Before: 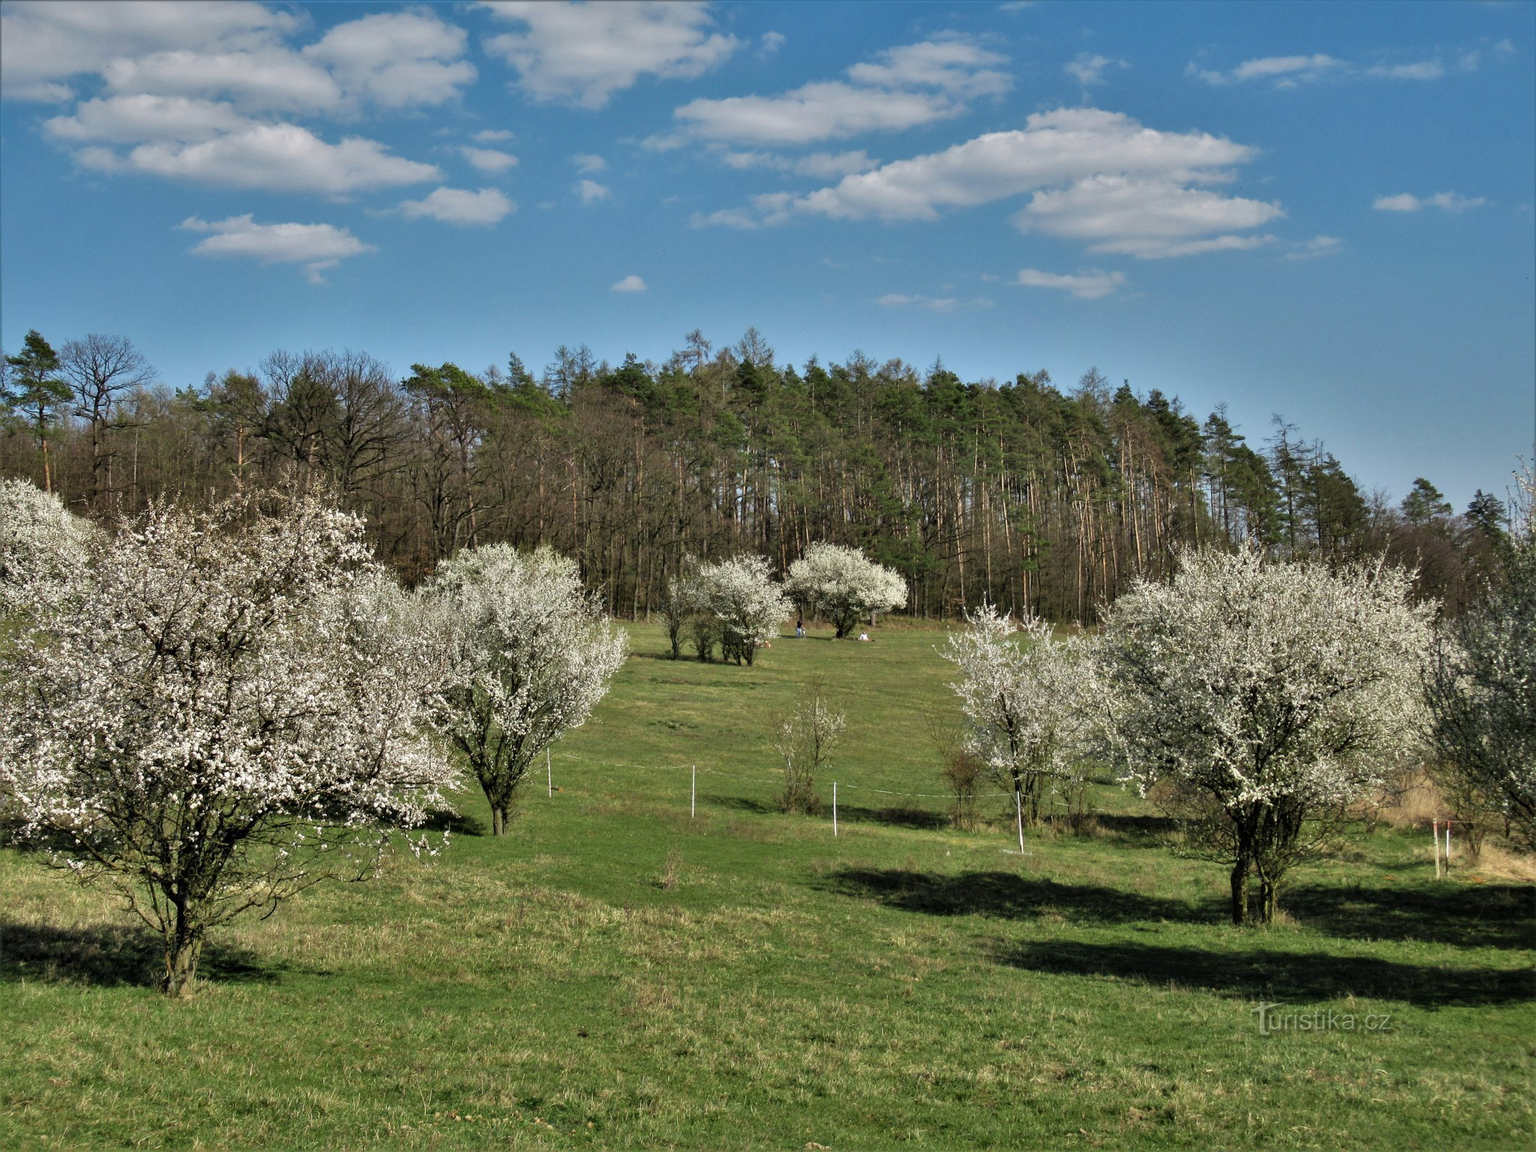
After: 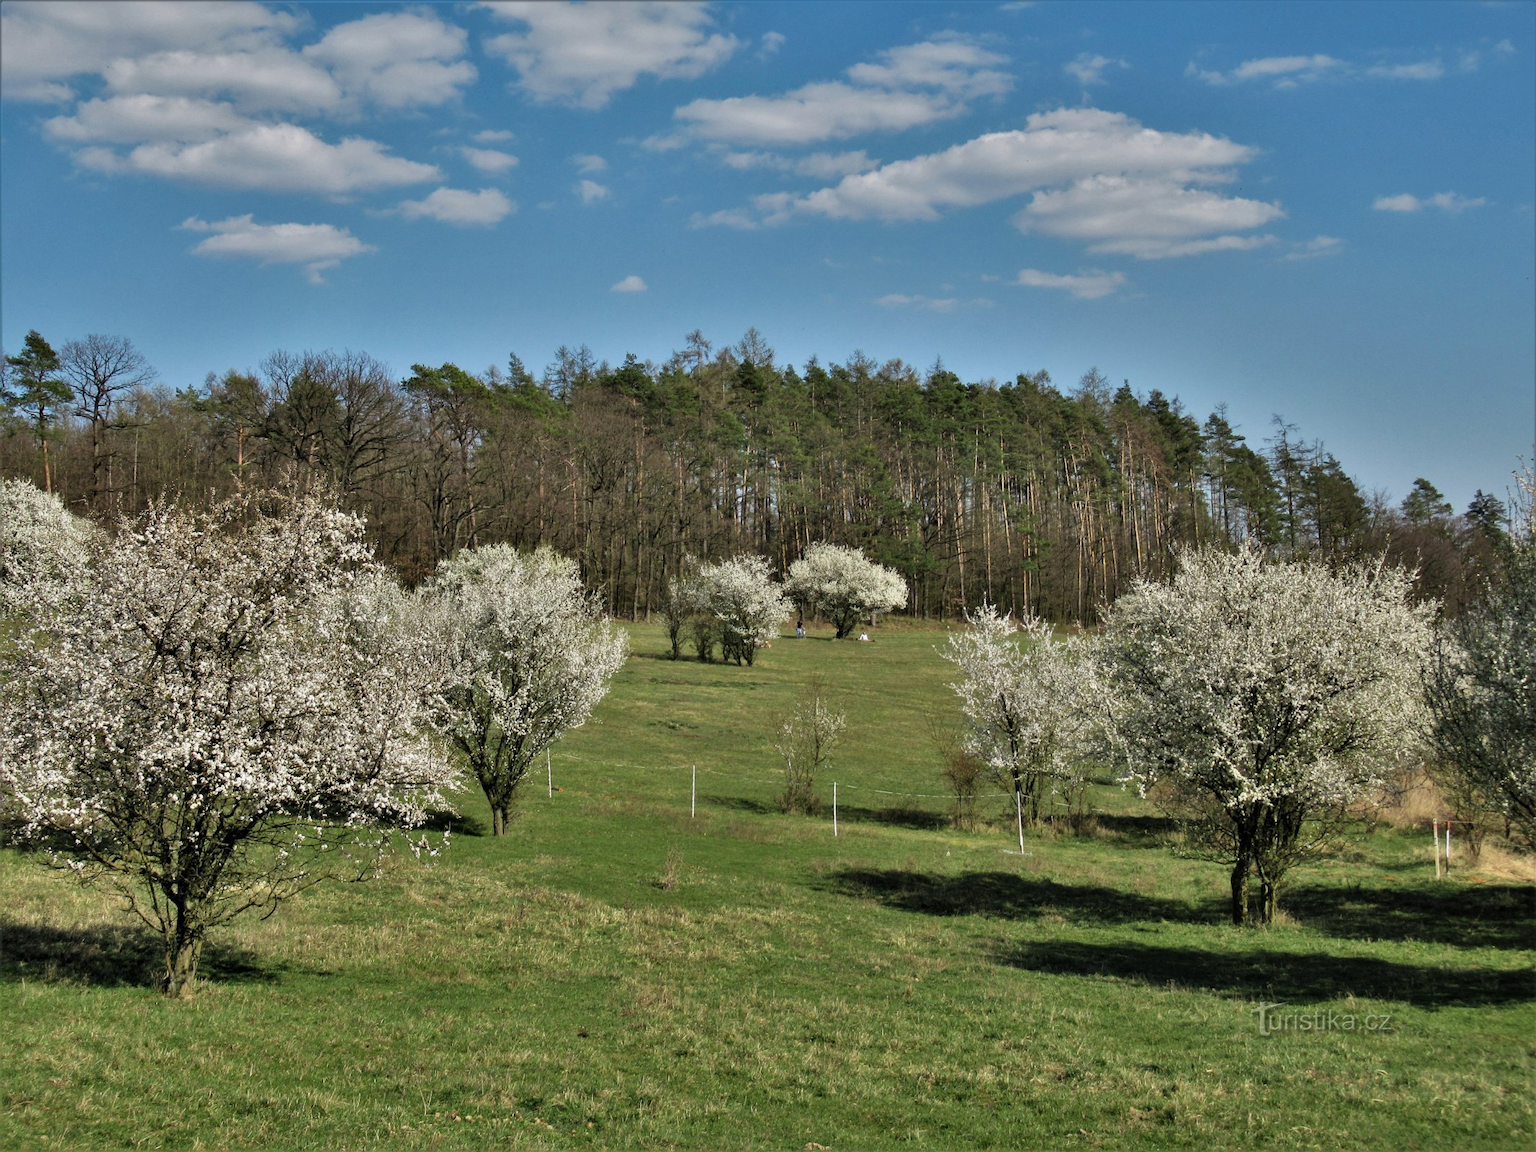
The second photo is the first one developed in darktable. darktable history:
shadows and highlights: shadows 43.88, white point adjustment -1.31, soften with gaussian
